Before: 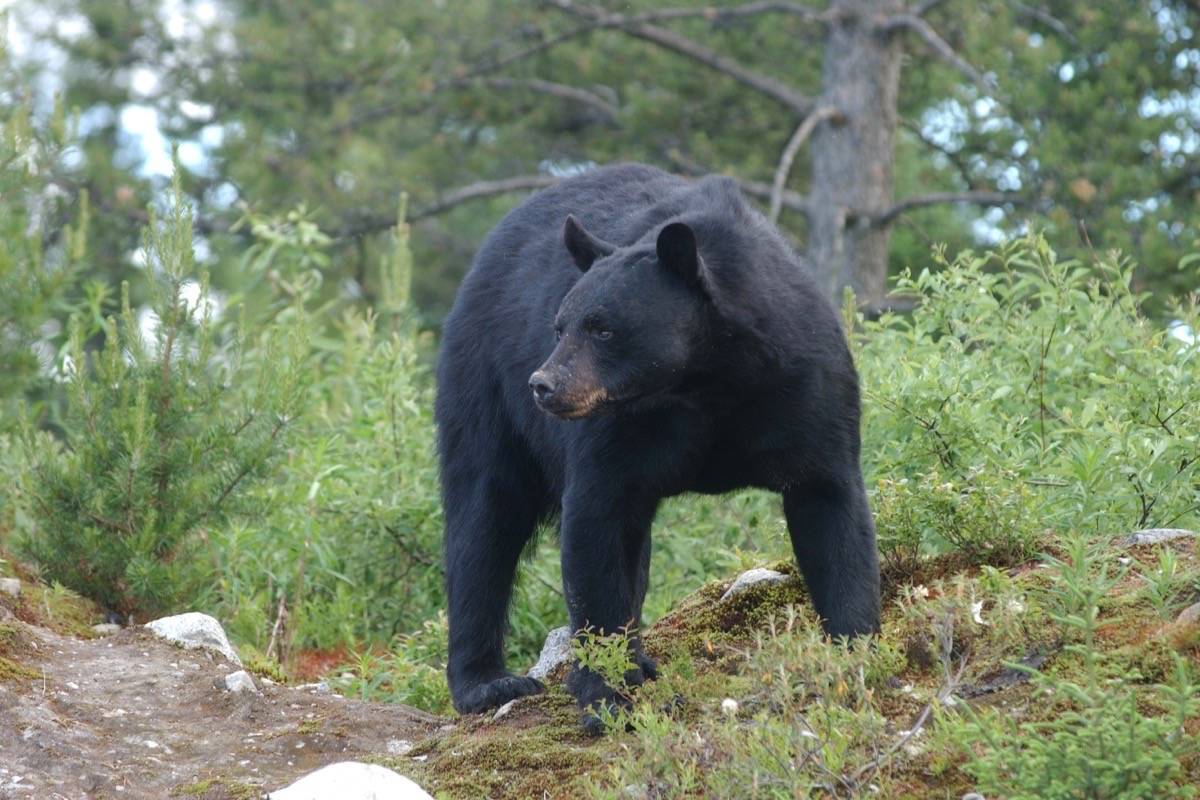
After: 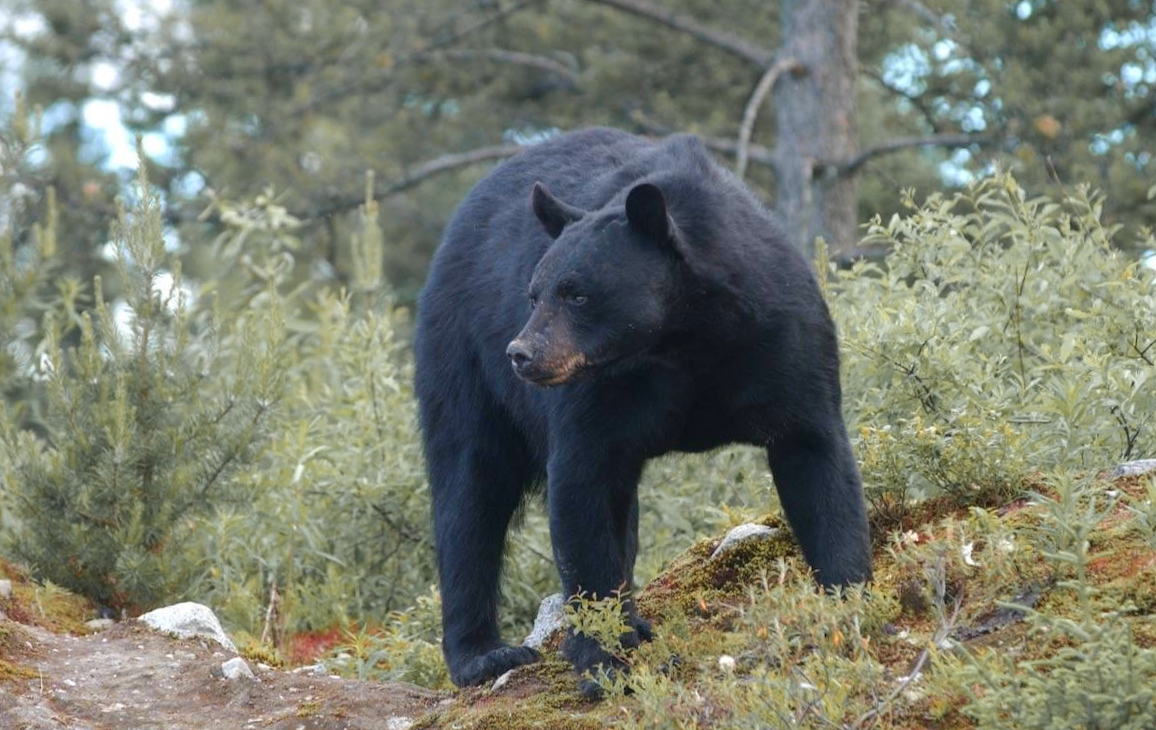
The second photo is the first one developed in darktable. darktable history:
rotate and perspective: rotation -3.52°, crop left 0.036, crop right 0.964, crop top 0.081, crop bottom 0.919
color zones: curves: ch1 [(0.263, 0.53) (0.376, 0.287) (0.487, 0.512) (0.748, 0.547) (1, 0.513)]; ch2 [(0.262, 0.45) (0.751, 0.477)], mix 31.98%
